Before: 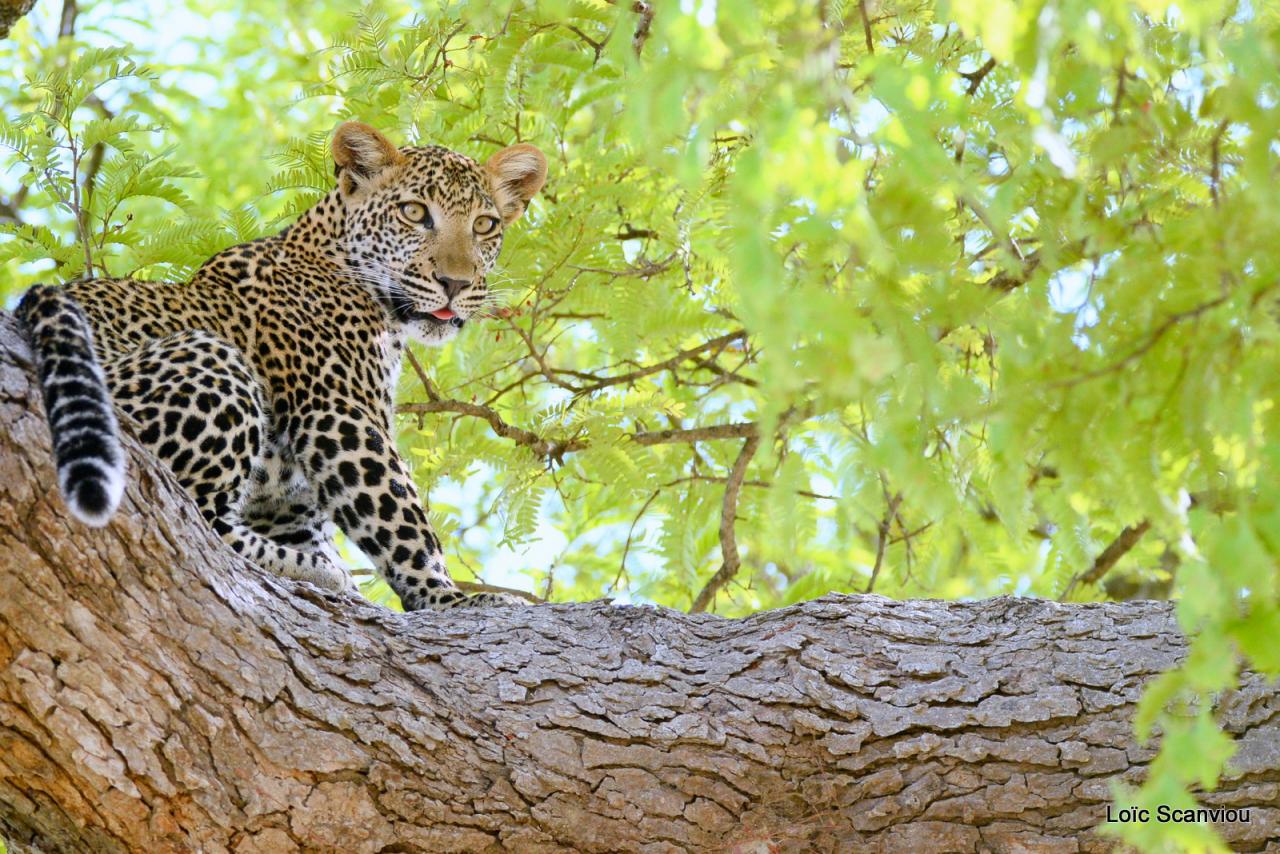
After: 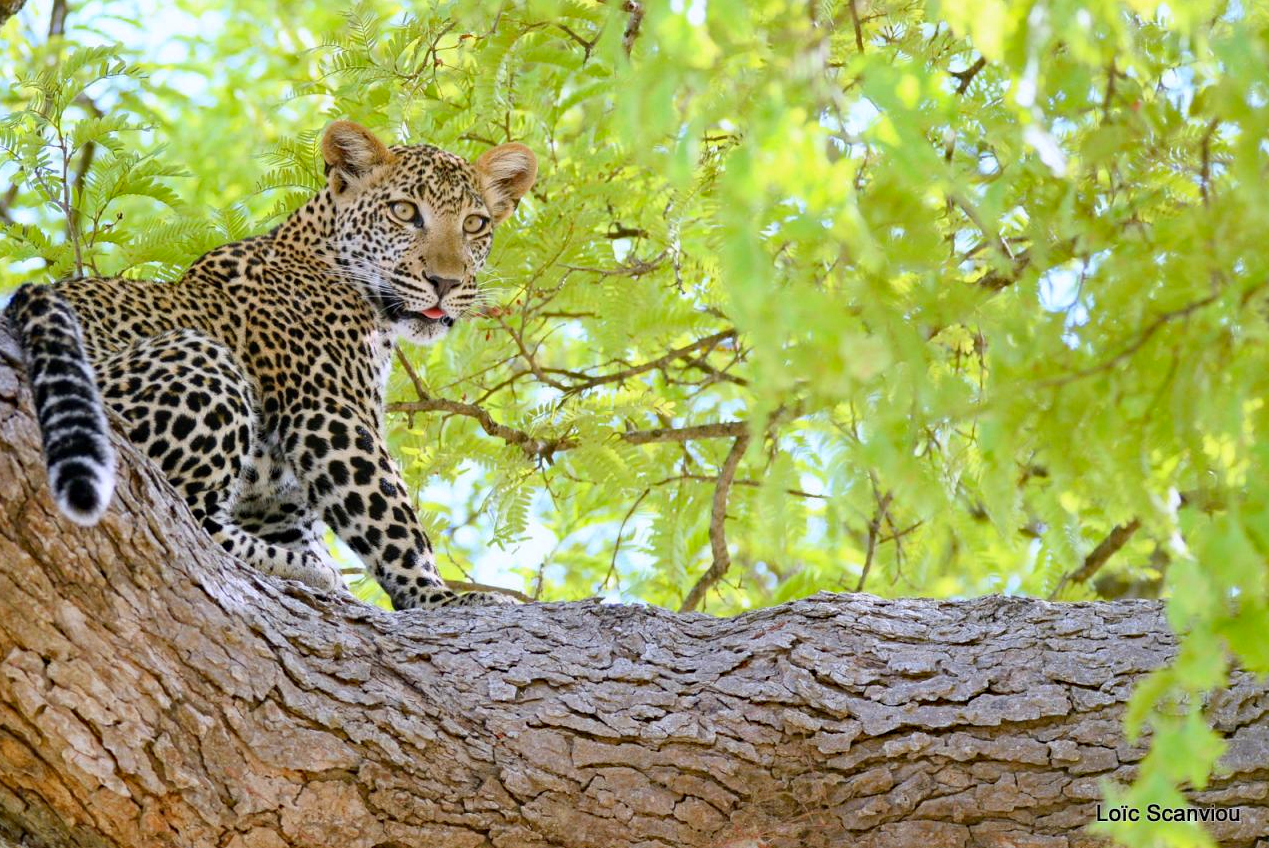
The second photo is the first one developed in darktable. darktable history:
haze removal: compatibility mode true, adaptive false
crop and rotate: left 0.811%, top 0.332%, bottom 0.317%
